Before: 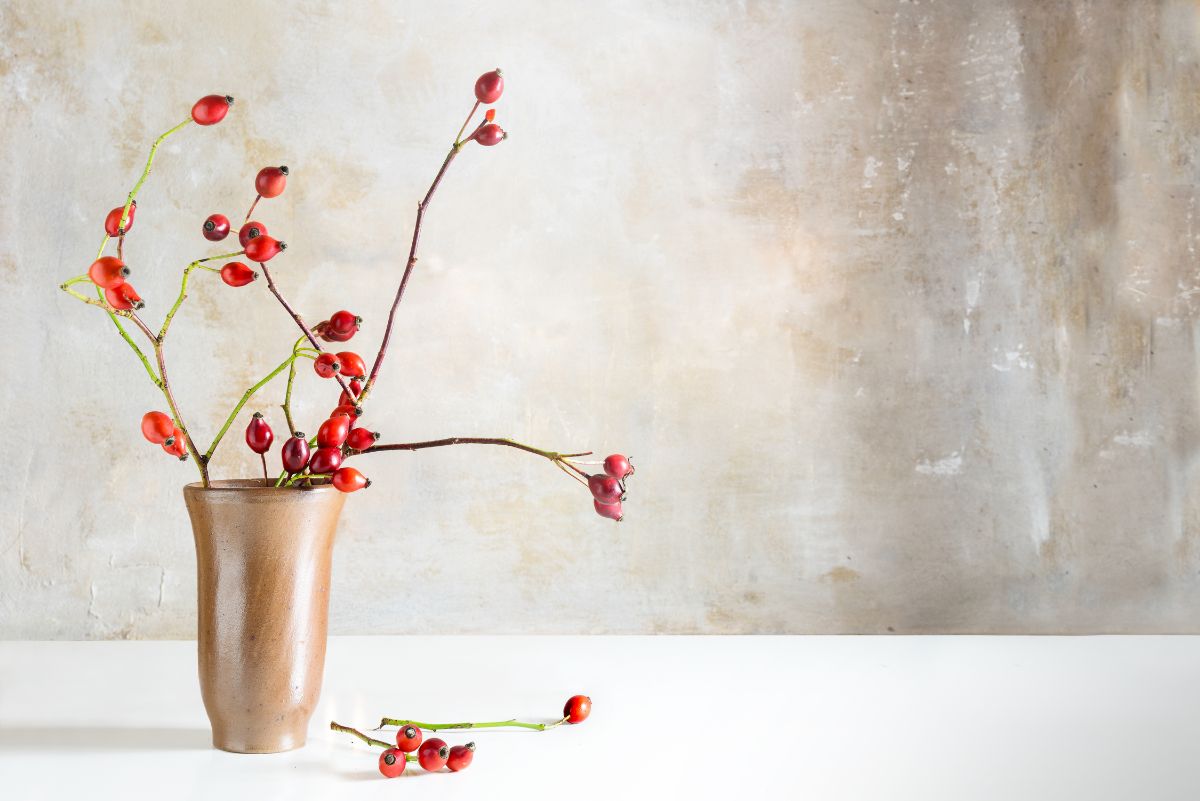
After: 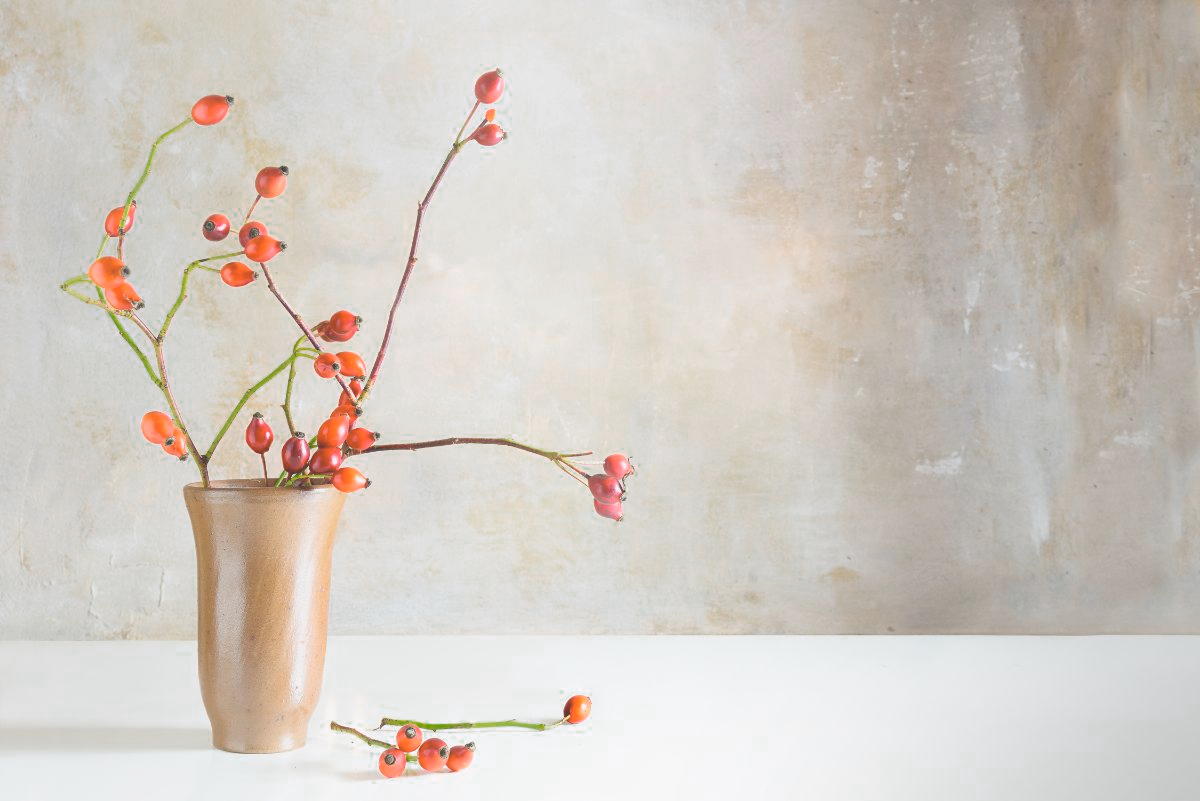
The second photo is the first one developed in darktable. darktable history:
local contrast: detail 69%
color zones: curves: ch0 [(0, 0.558) (0.143, 0.548) (0.286, 0.447) (0.429, 0.259) (0.571, 0.5) (0.714, 0.5) (0.857, 0.593) (1, 0.558)]; ch1 [(0, 0.543) (0.01, 0.544) (0.12, 0.492) (0.248, 0.458) (0.5, 0.534) (0.748, 0.5) (0.99, 0.469) (1, 0.543)]; ch2 [(0, 0.507) (0.143, 0.522) (0.286, 0.505) (0.429, 0.5) (0.571, 0.5) (0.714, 0.5) (0.857, 0.5) (1, 0.507)]
contrast brightness saturation: saturation -0.054
shadows and highlights: shadows 25.29, highlights -24.43
